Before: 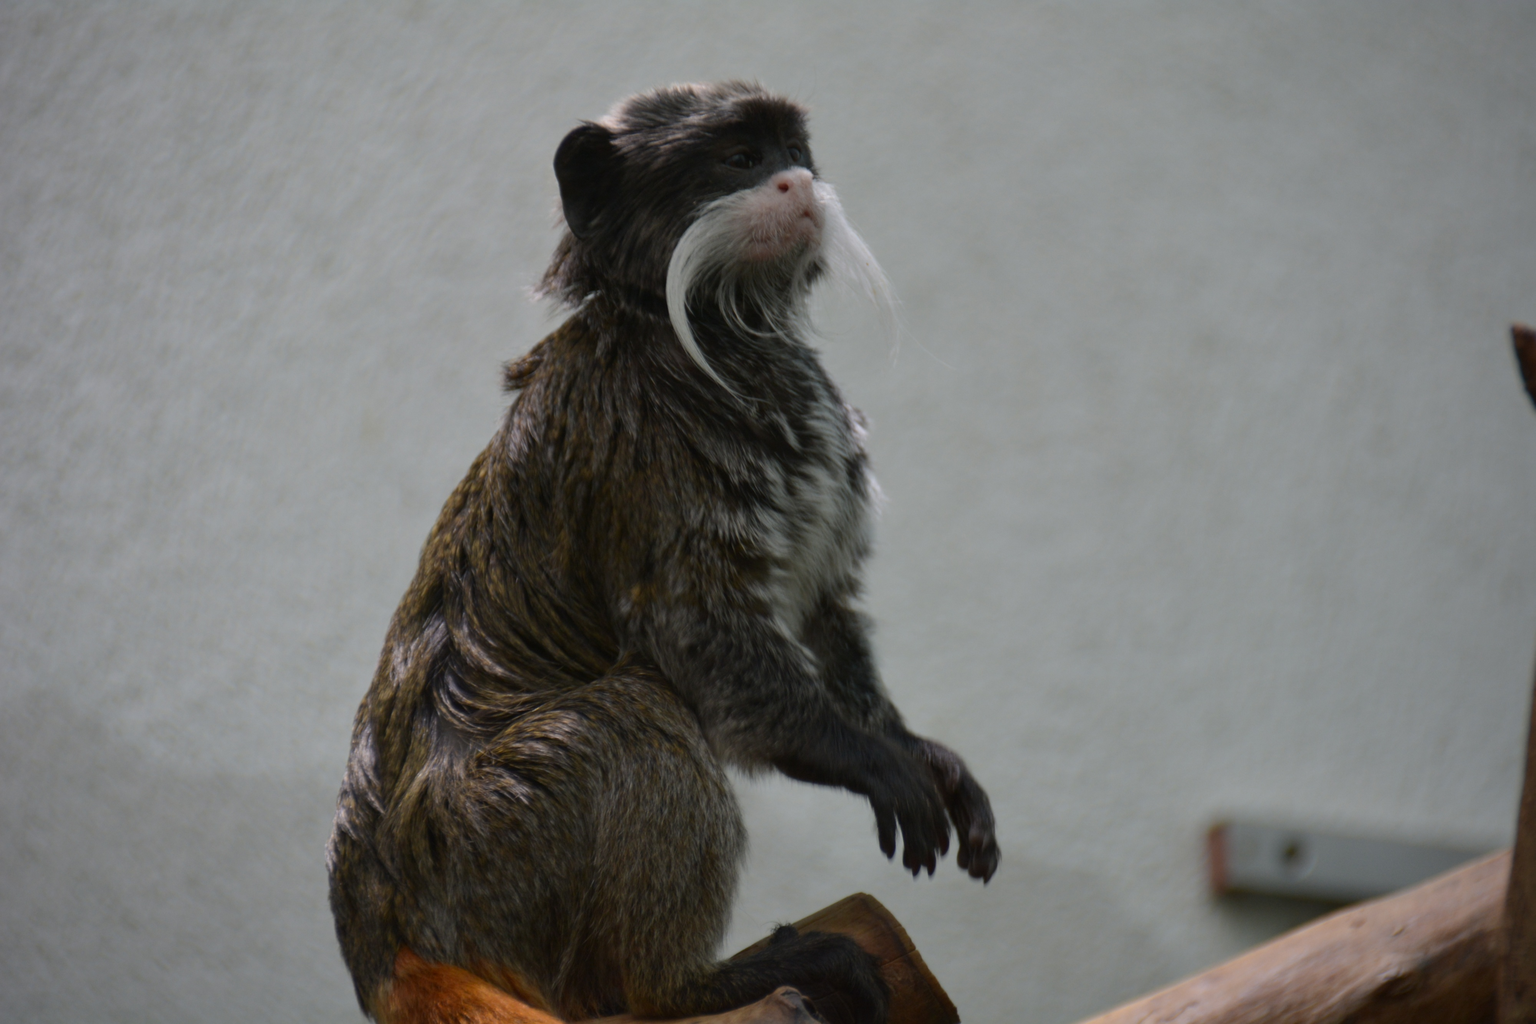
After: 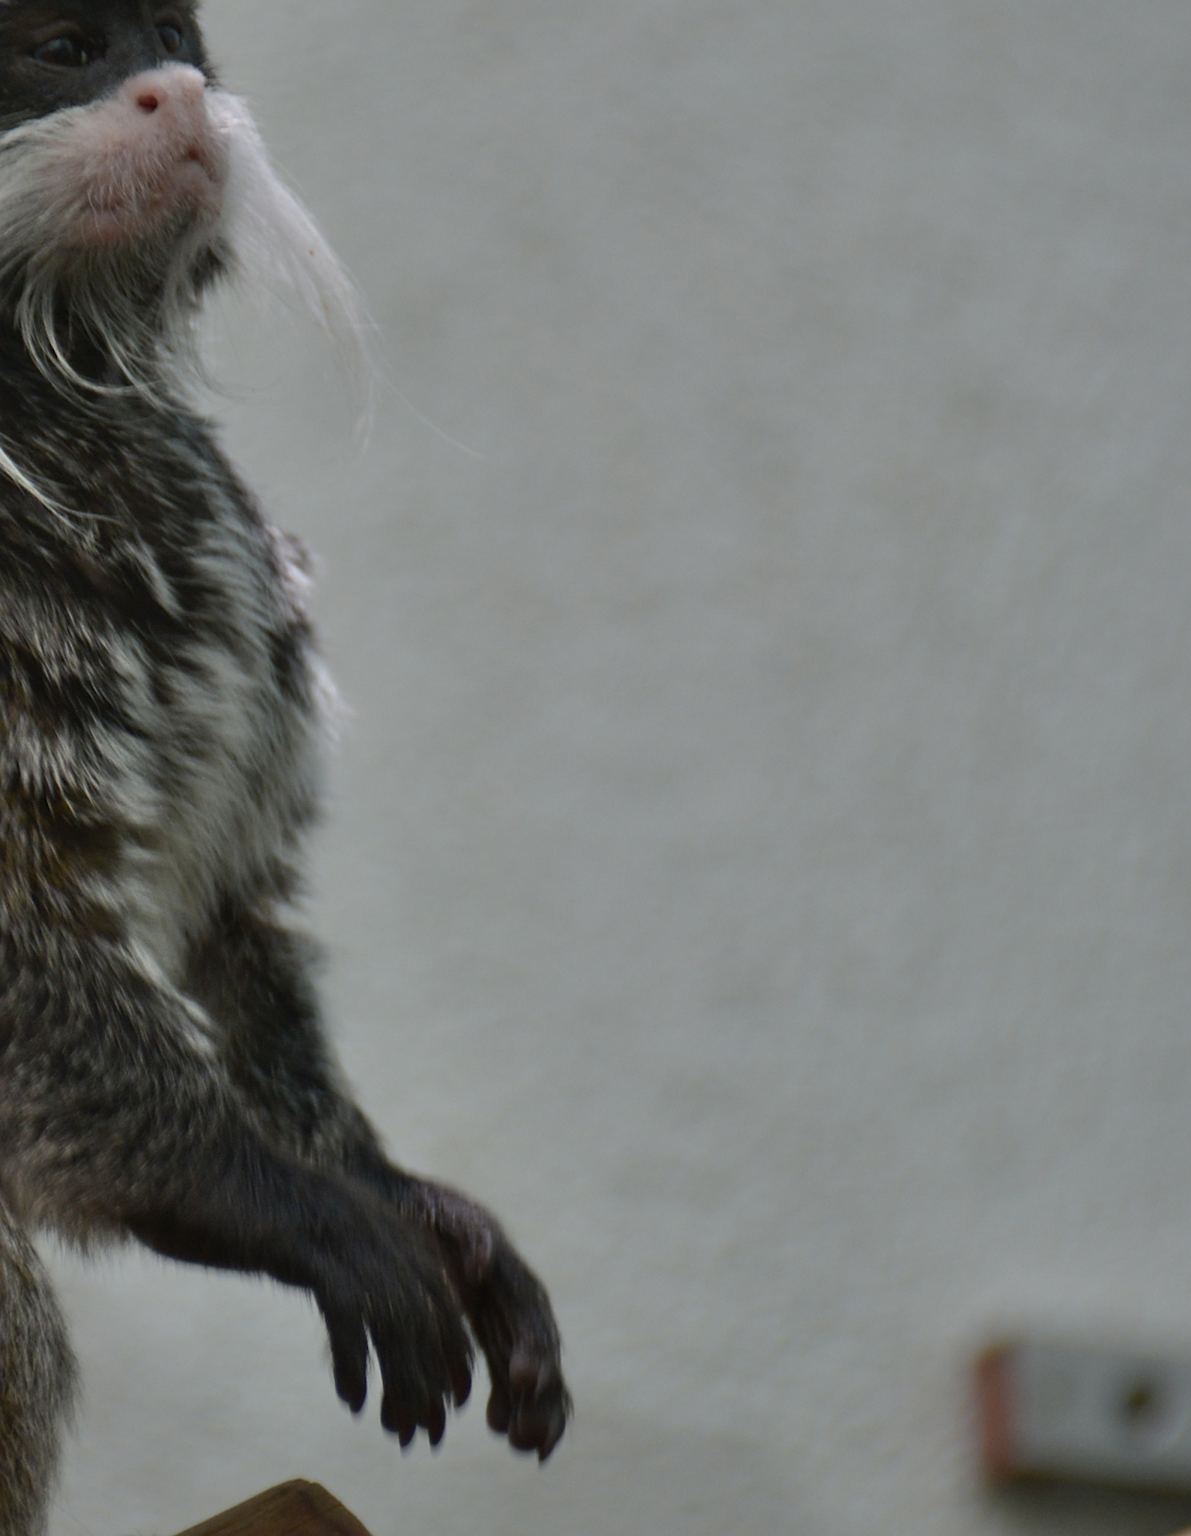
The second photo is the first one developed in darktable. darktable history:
shadows and highlights: soften with gaussian
crop: left 46.082%, top 13.169%, right 14.166%, bottom 9.95%
sharpen: on, module defaults
